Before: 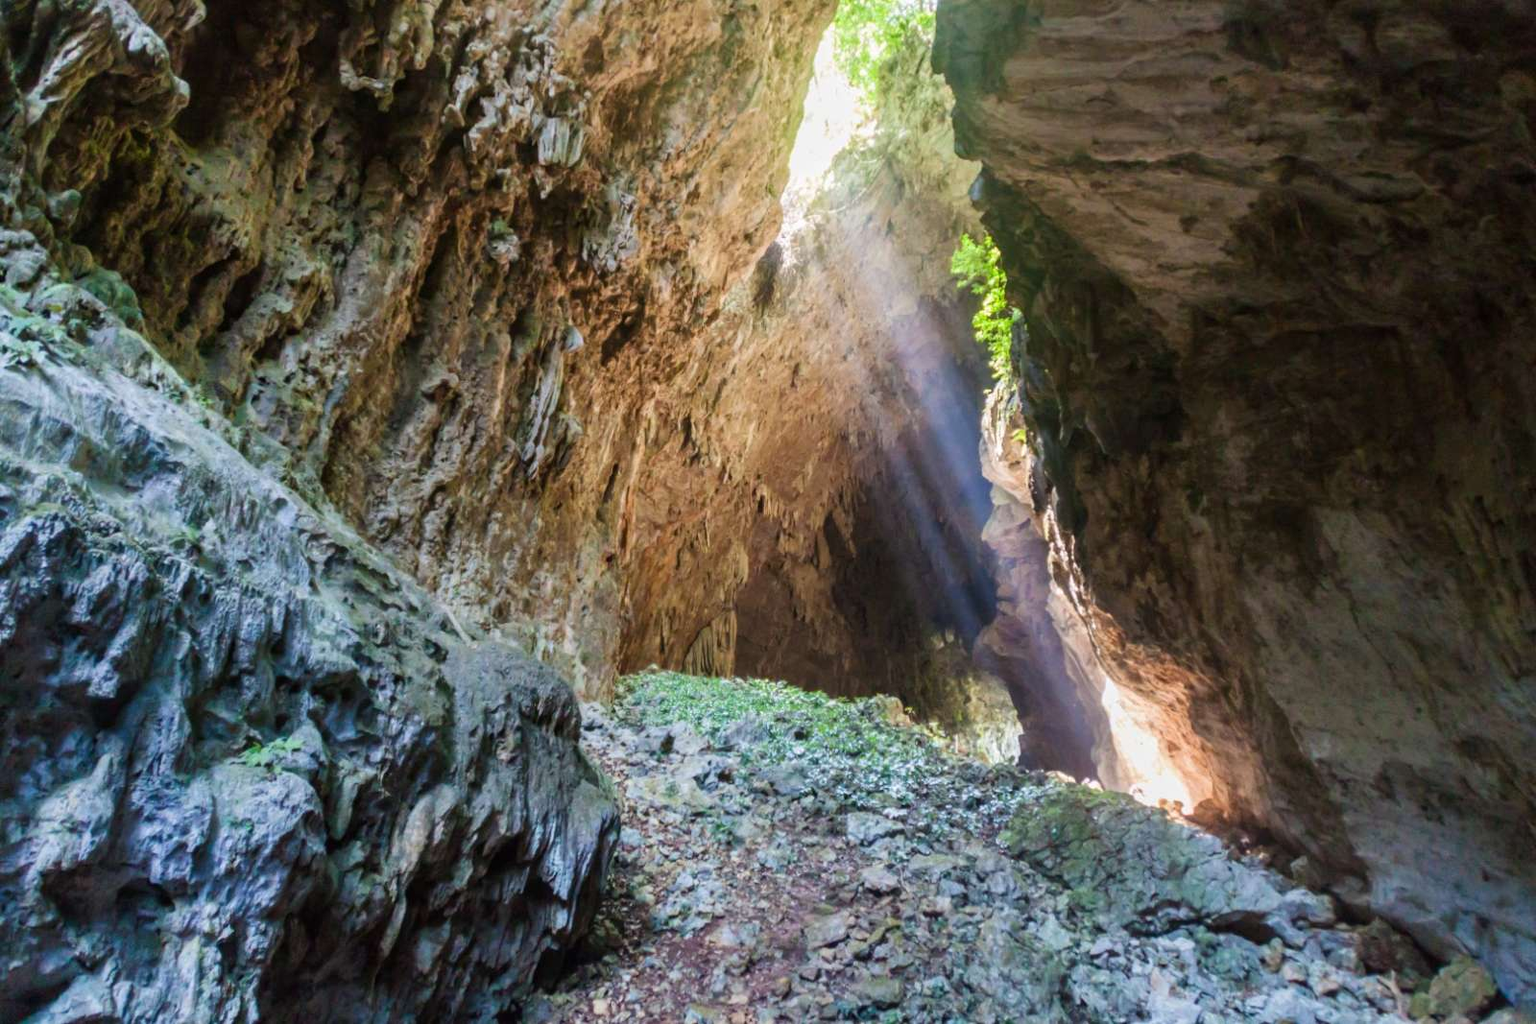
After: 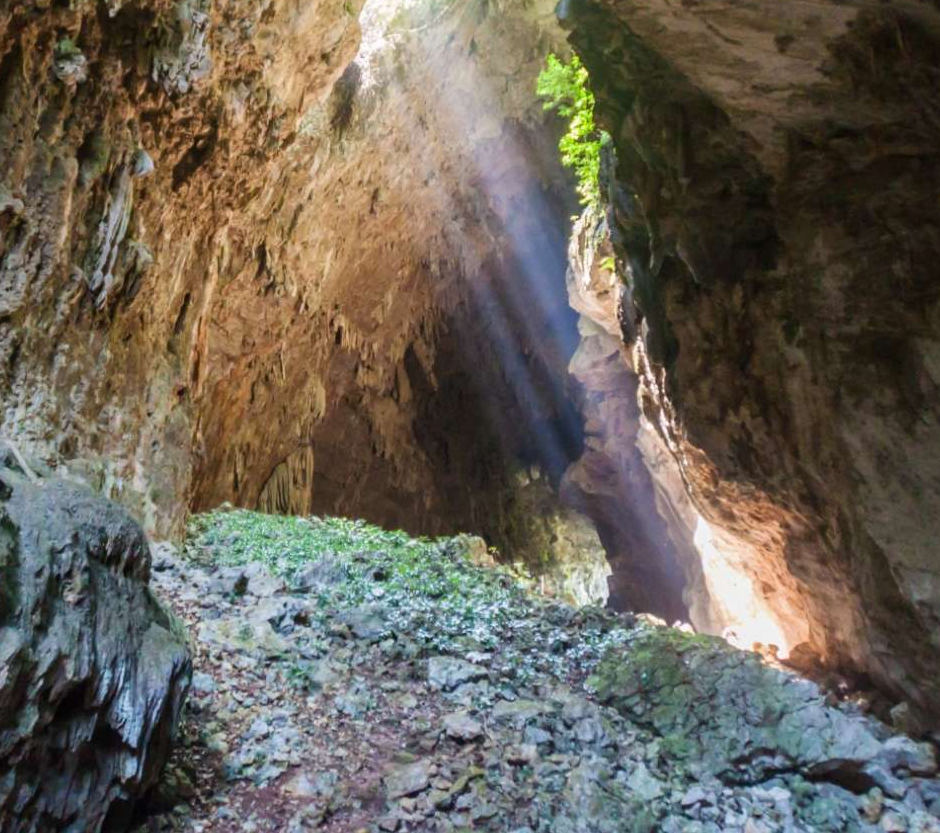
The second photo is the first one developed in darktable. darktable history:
crop and rotate: left 28.418%, top 17.83%, right 12.785%, bottom 4.014%
